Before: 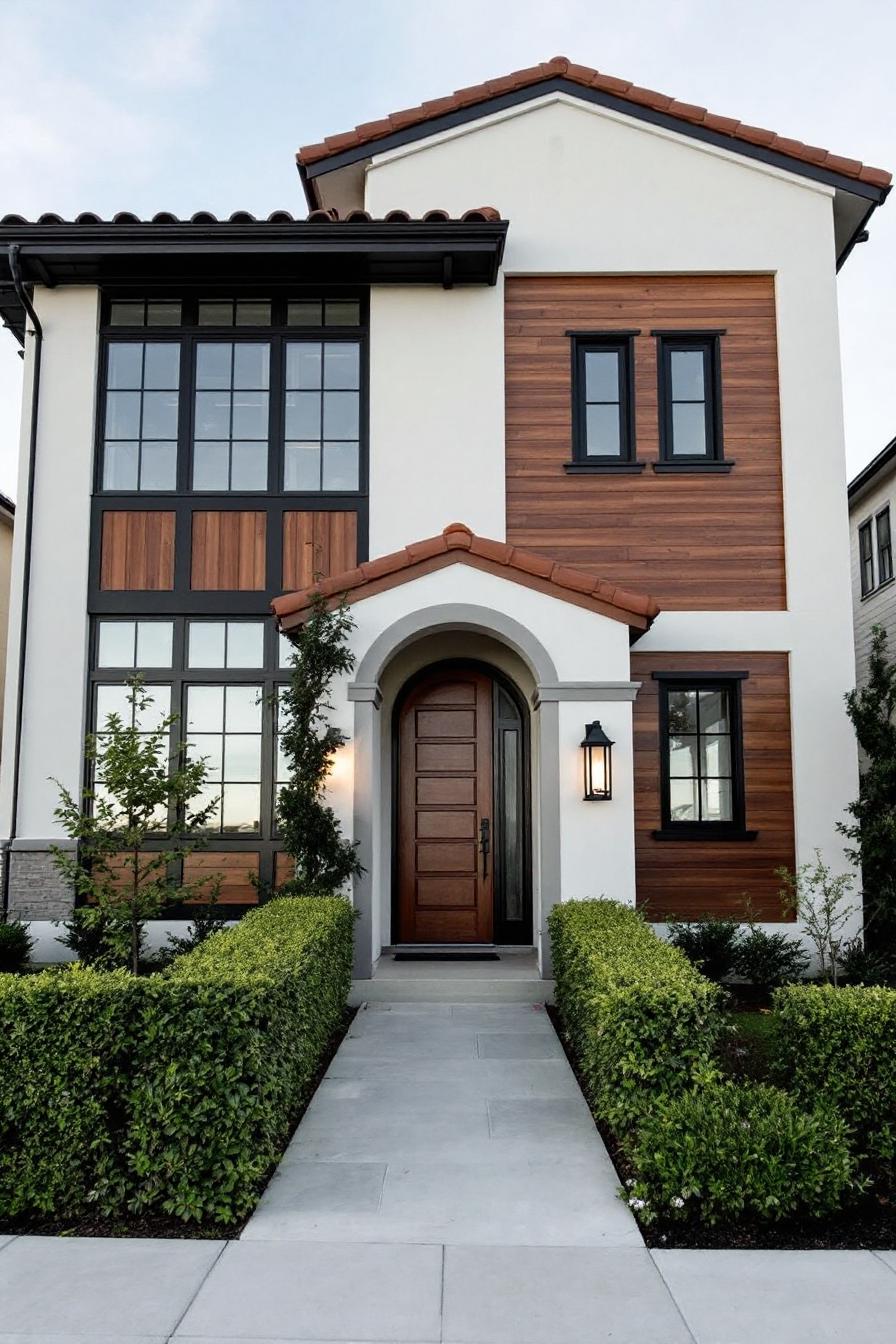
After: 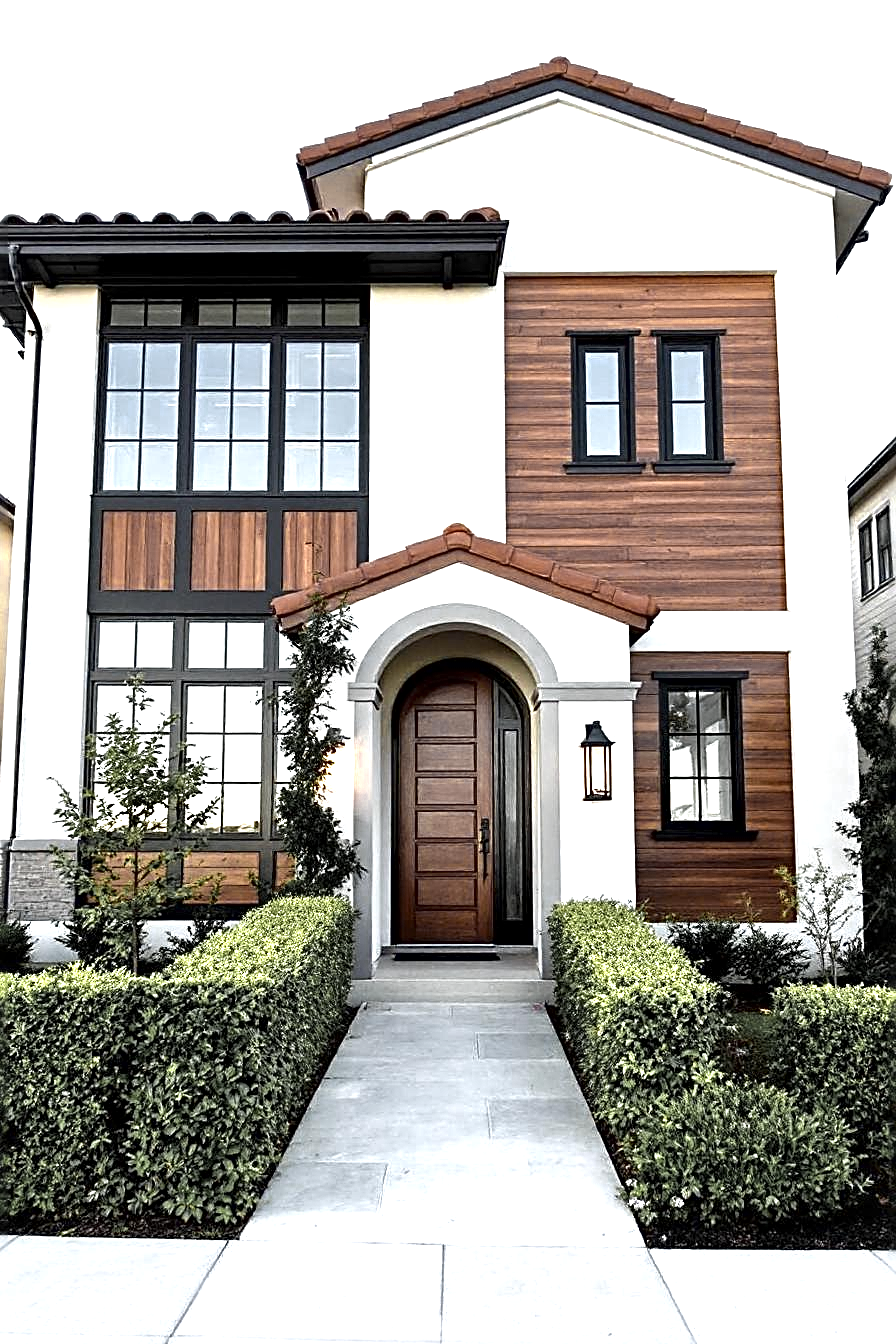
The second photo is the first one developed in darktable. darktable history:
sharpen: radius 2.82, amount 0.702
color zones: curves: ch0 [(0.004, 0.306) (0.107, 0.448) (0.252, 0.656) (0.41, 0.398) (0.595, 0.515) (0.768, 0.628)]; ch1 [(0.07, 0.323) (0.151, 0.452) (0.252, 0.608) (0.346, 0.221) (0.463, 0.189) (0.61, 0.368) (0.735, 0.395) (0.921, 0.412)]; ch2 [(0, 0.476) (0.132, 0.512) (0.243, 0.512) (0.397, 0.48) (0.522, 0.376) (0.634, 0.536) (0.761, 0.46)]
exposure: black level correction 0, exposure 1 EV, compensate exposure bias true, compensate highlight preservation false
local contrast: mode bilateral grid, contrast 20, coarseness 50, detail 159%, midtone range 0.2
